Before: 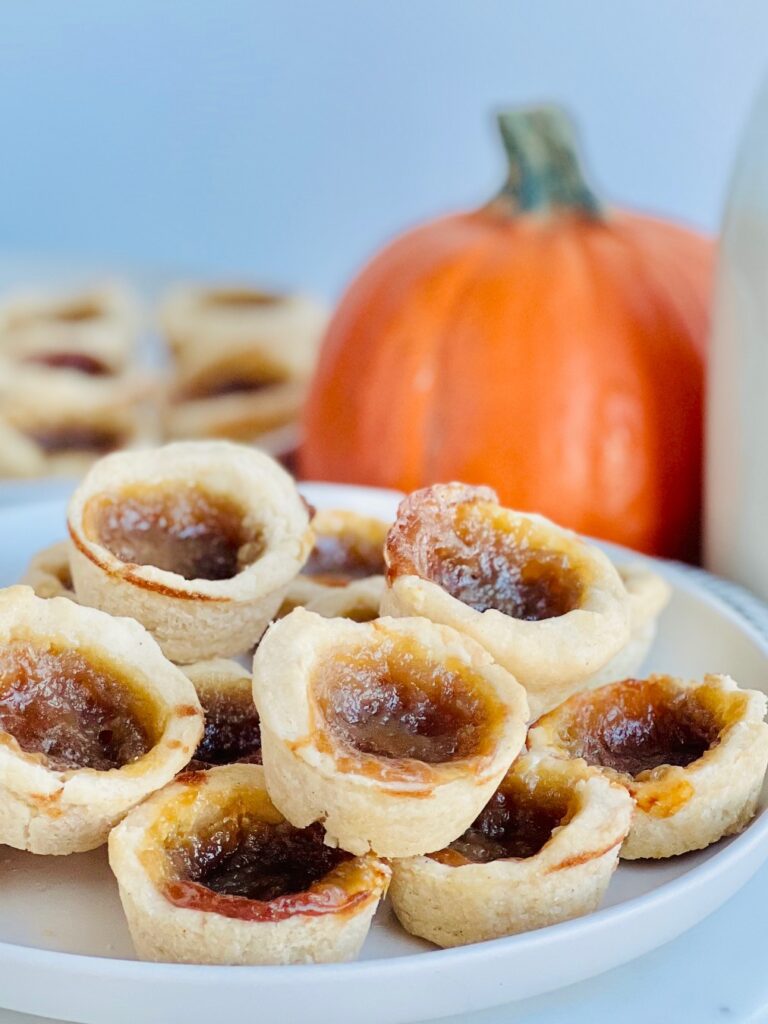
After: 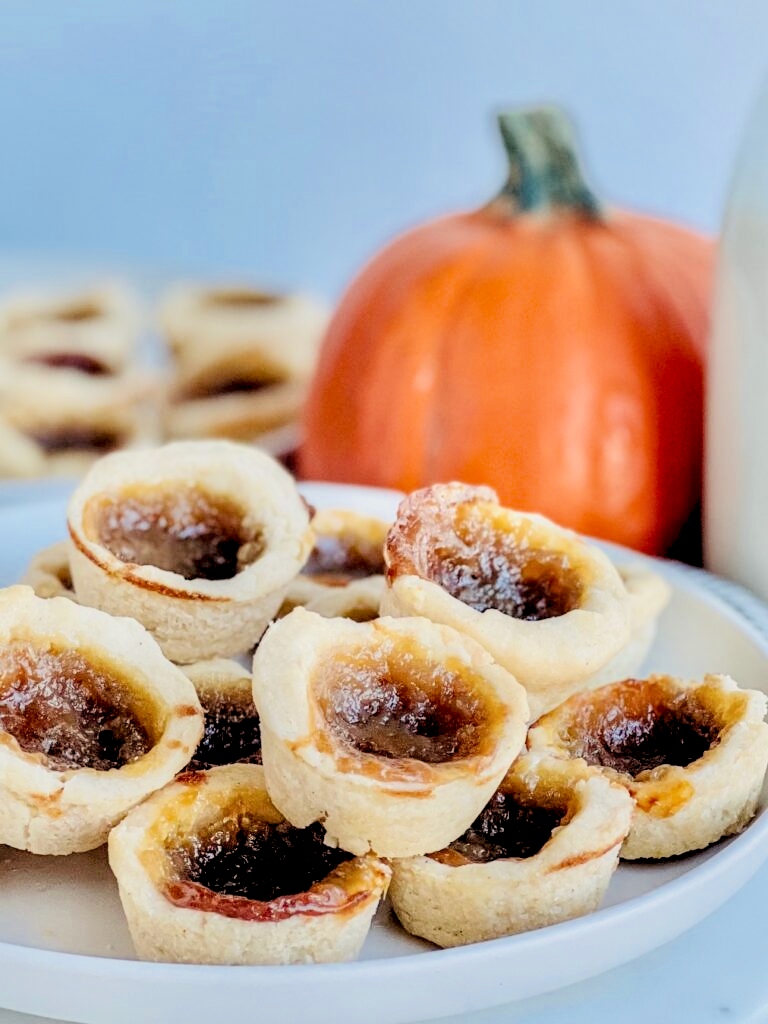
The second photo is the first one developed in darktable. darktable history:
rgb levels: preserve colors sum RGB, levels [[0.038, 0.433, 0.934], [0, 0.5, 1], [0, 0.5, 1]]
exposure: black level correction 0.001, compensate highlight preservation false
local contrast: highlights 60%, shadows 60%, detail 160%
filmic rgb: hardness 4.17, contrast 1.364, color science v6 (2022)
